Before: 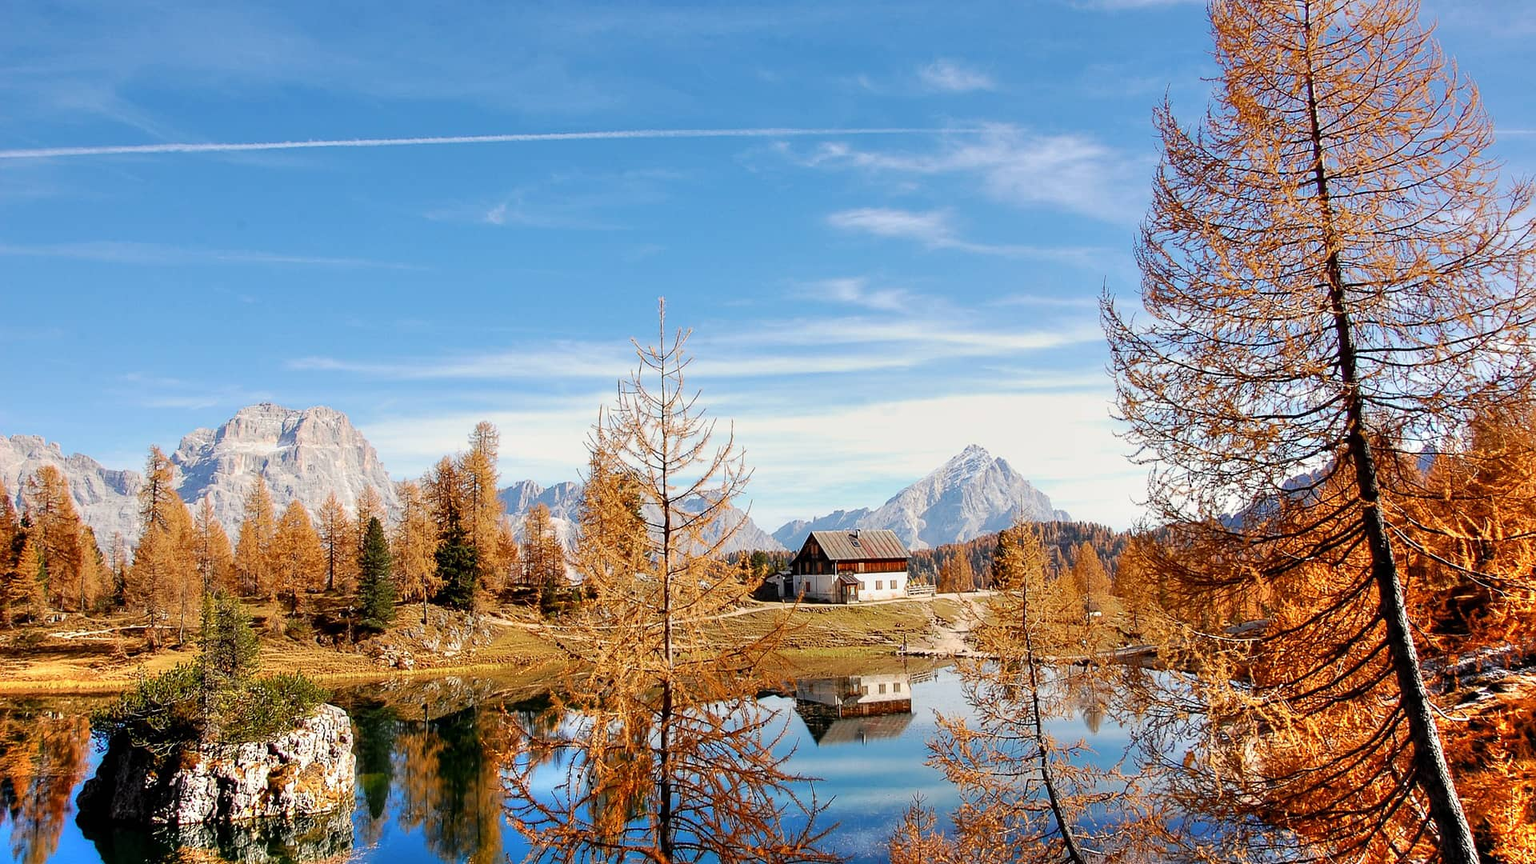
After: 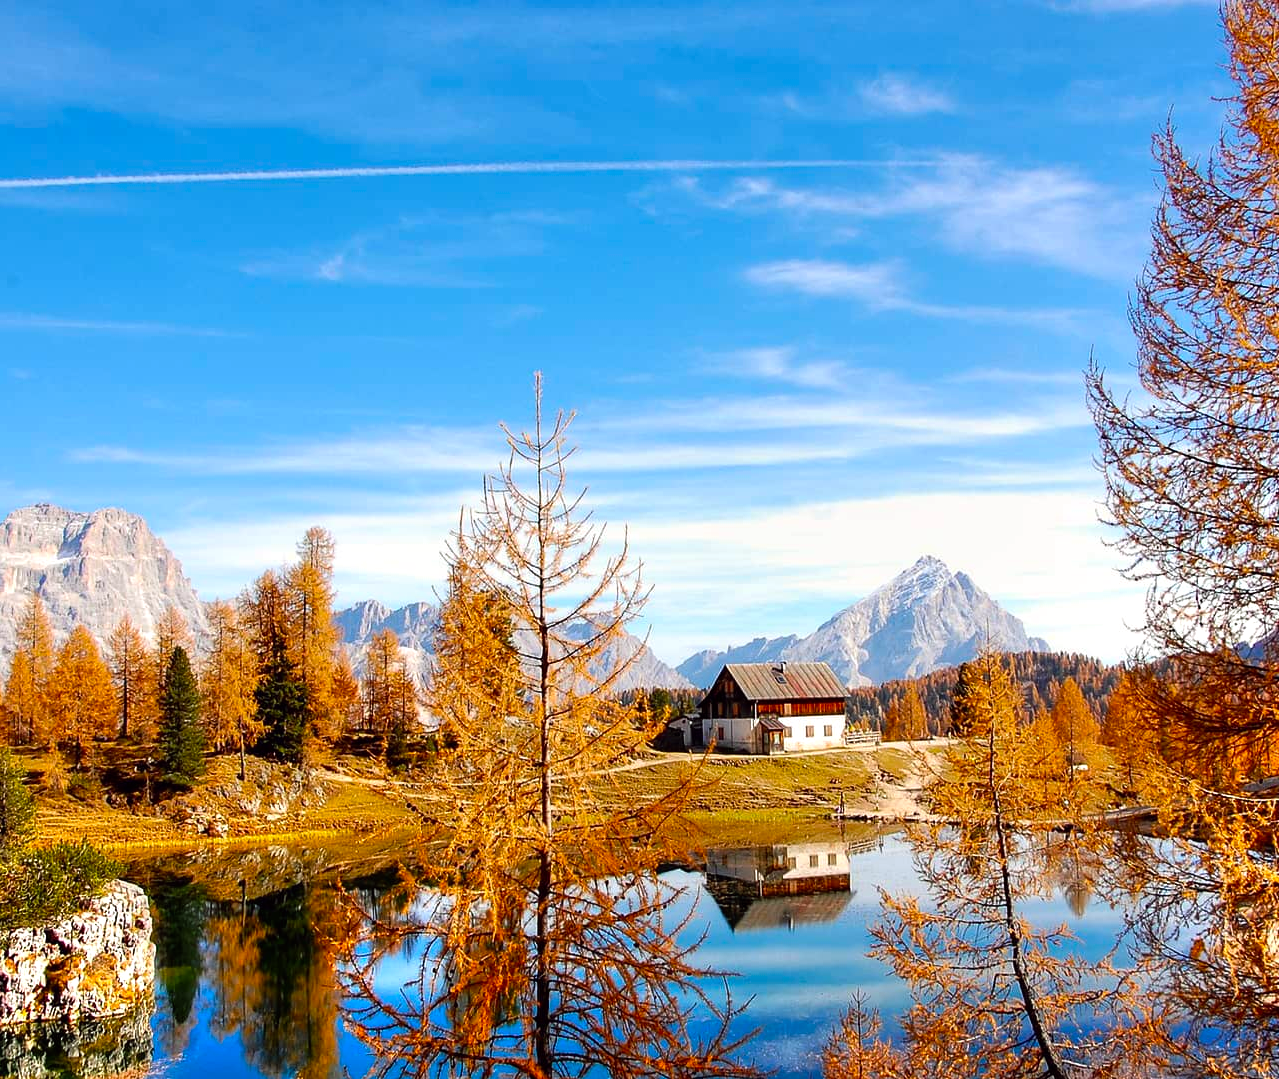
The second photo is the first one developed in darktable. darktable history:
crop and rotate: left 15.055%, right 18.278%
color balance: lift [1, 1.001, 0.999, 1.001], gamma [1, 1.004, 1.007, 0.993], gain [1, 0.991, 0.987, 1.013], contrast 10%, output saturation 120%
